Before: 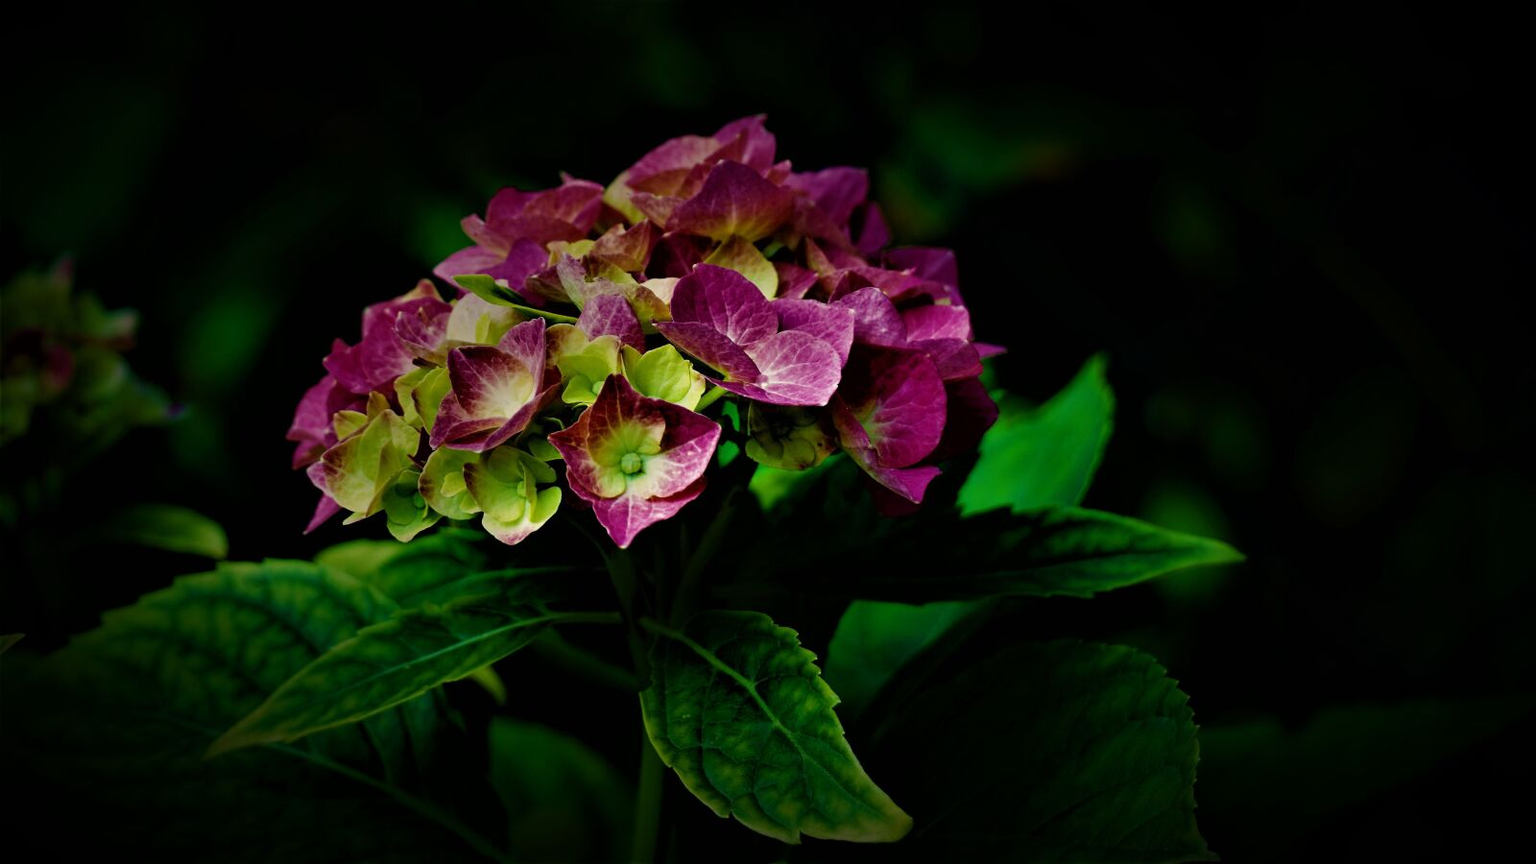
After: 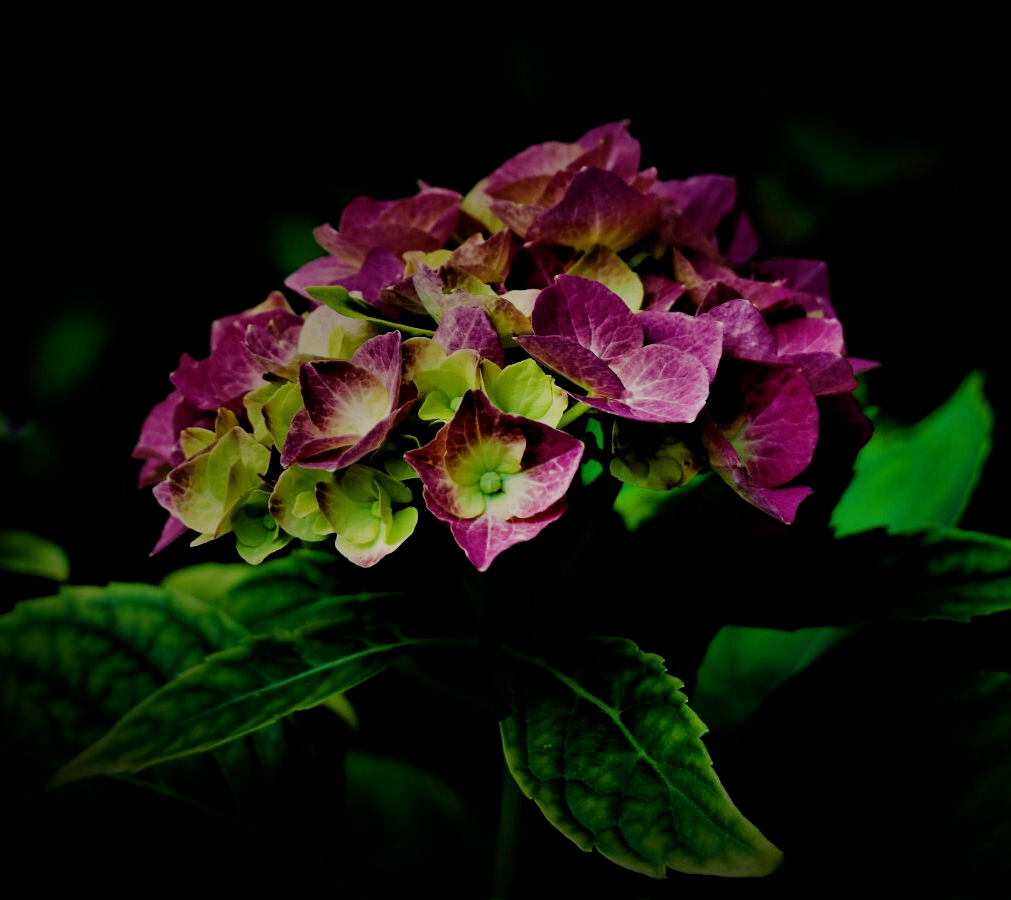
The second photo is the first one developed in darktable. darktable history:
crop: left 10.464%, right 26.346%
filmic rgb: black relative exposure -7.19 EV, white relative exposure 5.35 EV, hardness 3.02
